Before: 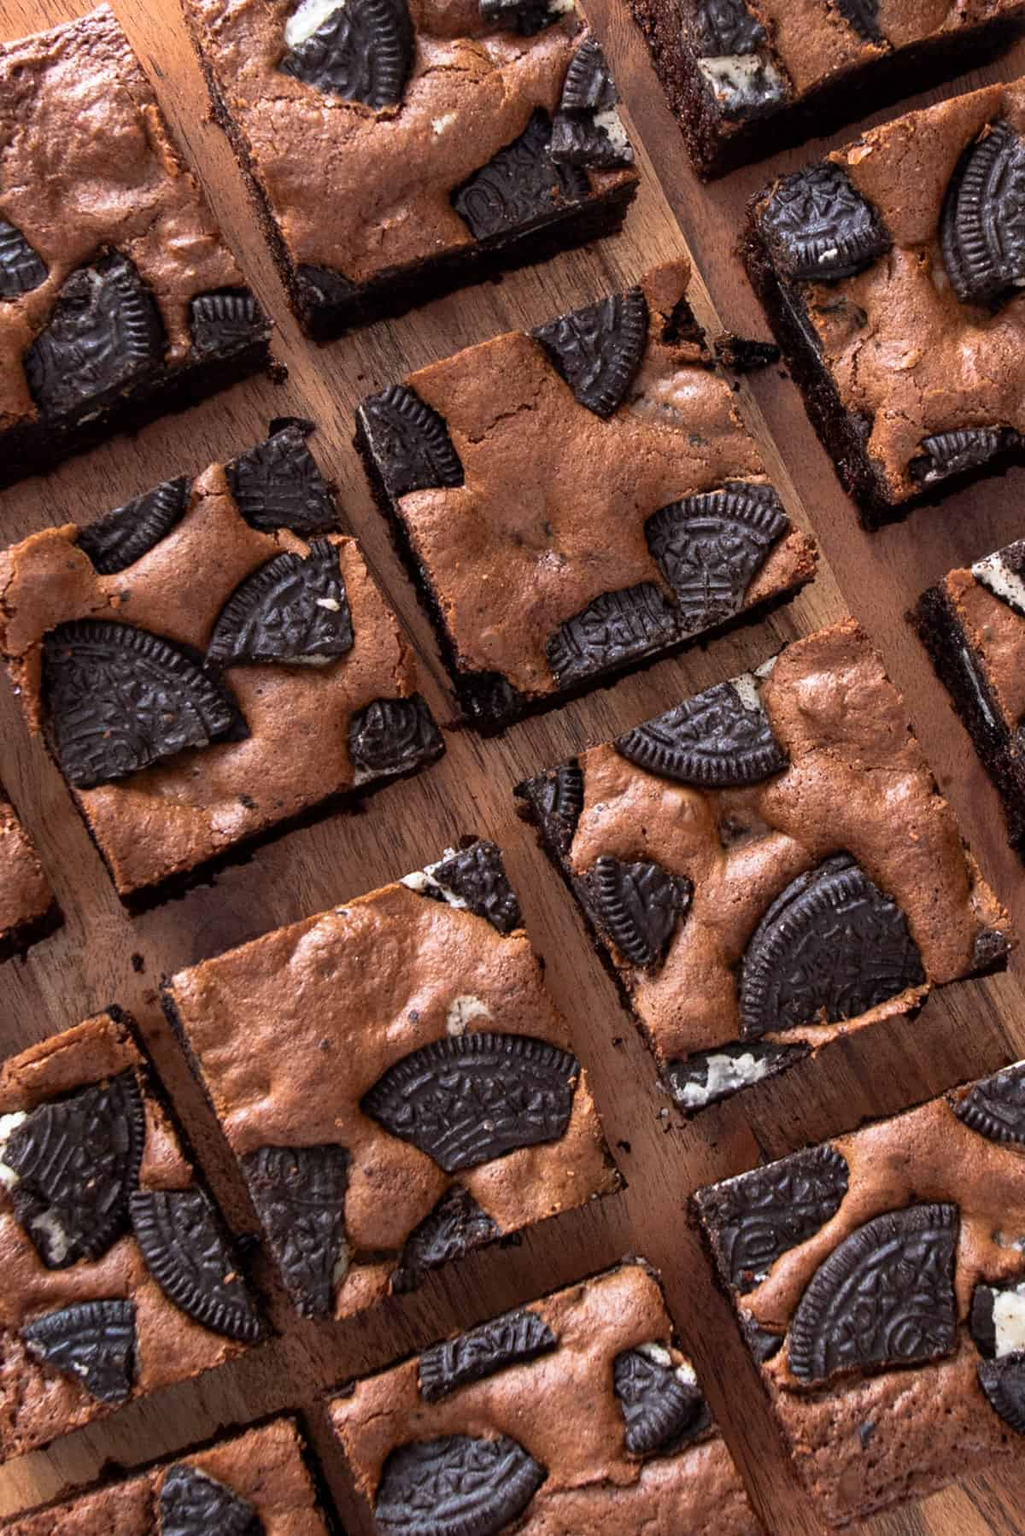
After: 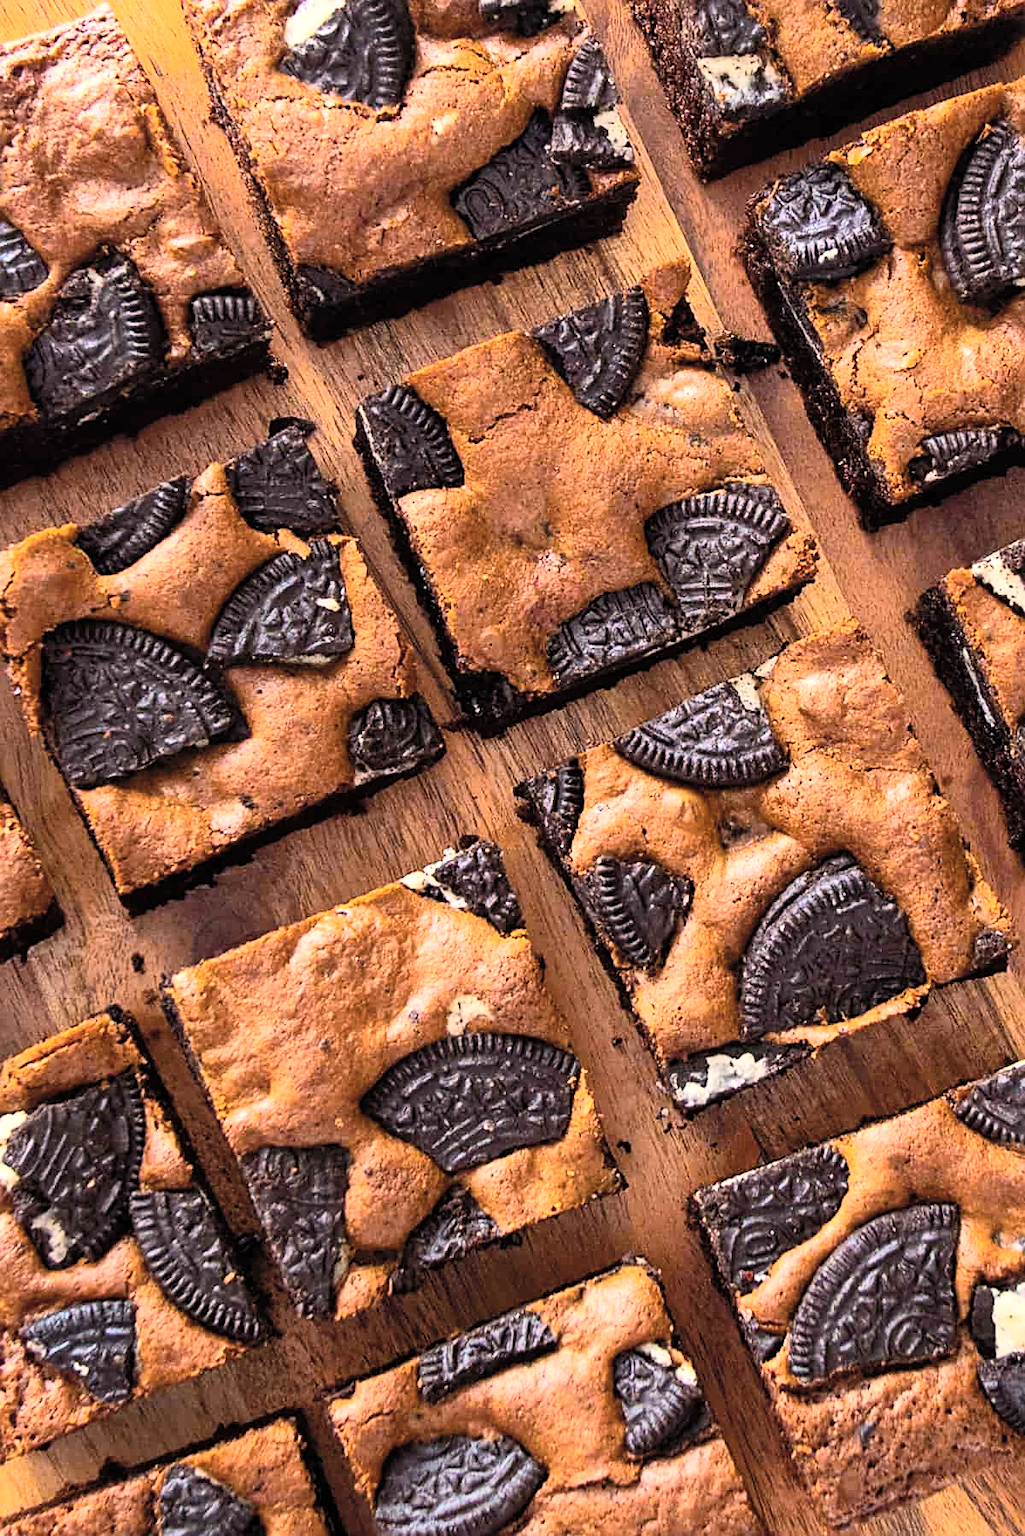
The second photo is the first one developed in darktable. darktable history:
tone curve: curves: ch0 [(0, 0) (0.003, 0.015) (0.011, 0.025) (0.025, 0.056) (0.044, 0.104) (0.069, 0.139) (0.1, 0.181) (0.136, 0.226) (0.177, 0.28) (0.224, 0.346) (0.277, 0.42) (0.335, 0.505) (0.399, 0.594) (0.468, 0.699) (0.543, 0.776) (0.623, 0.848) (0.709, 0.893) (0.801, 0.93) (0.898, 0.97) (1, 1)], color space Lab, independent channels, preserve colors none
color balance rgb: highlights gain › chroma 3.053%, highlights gain › hue 76.95°, perceptual saturation grading › global saturation 30.093%, global vibrance 30.313%, contrast 9.71%
sharpen: on, module defaults
